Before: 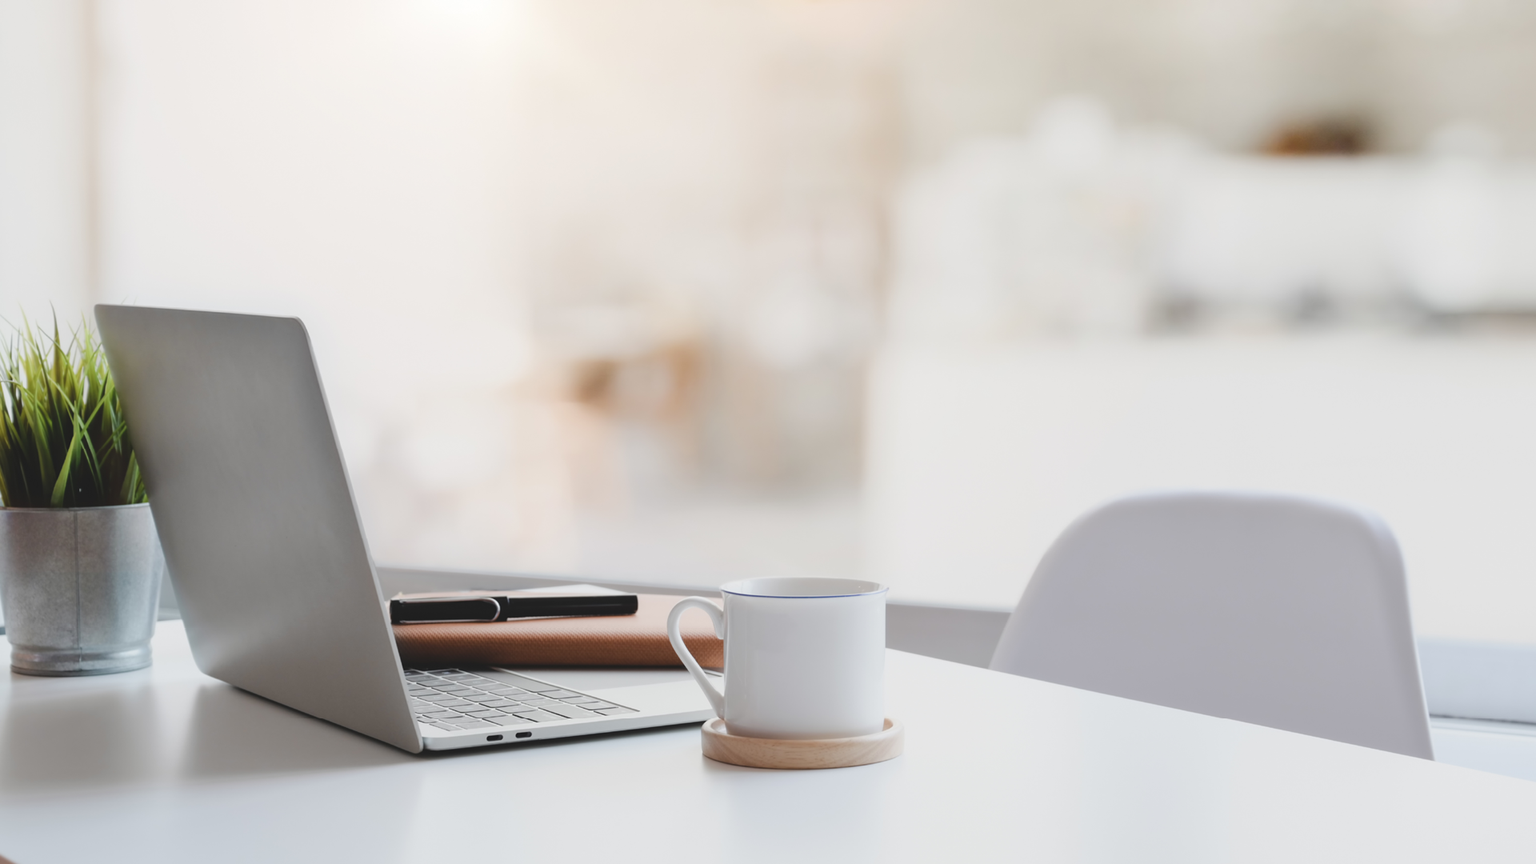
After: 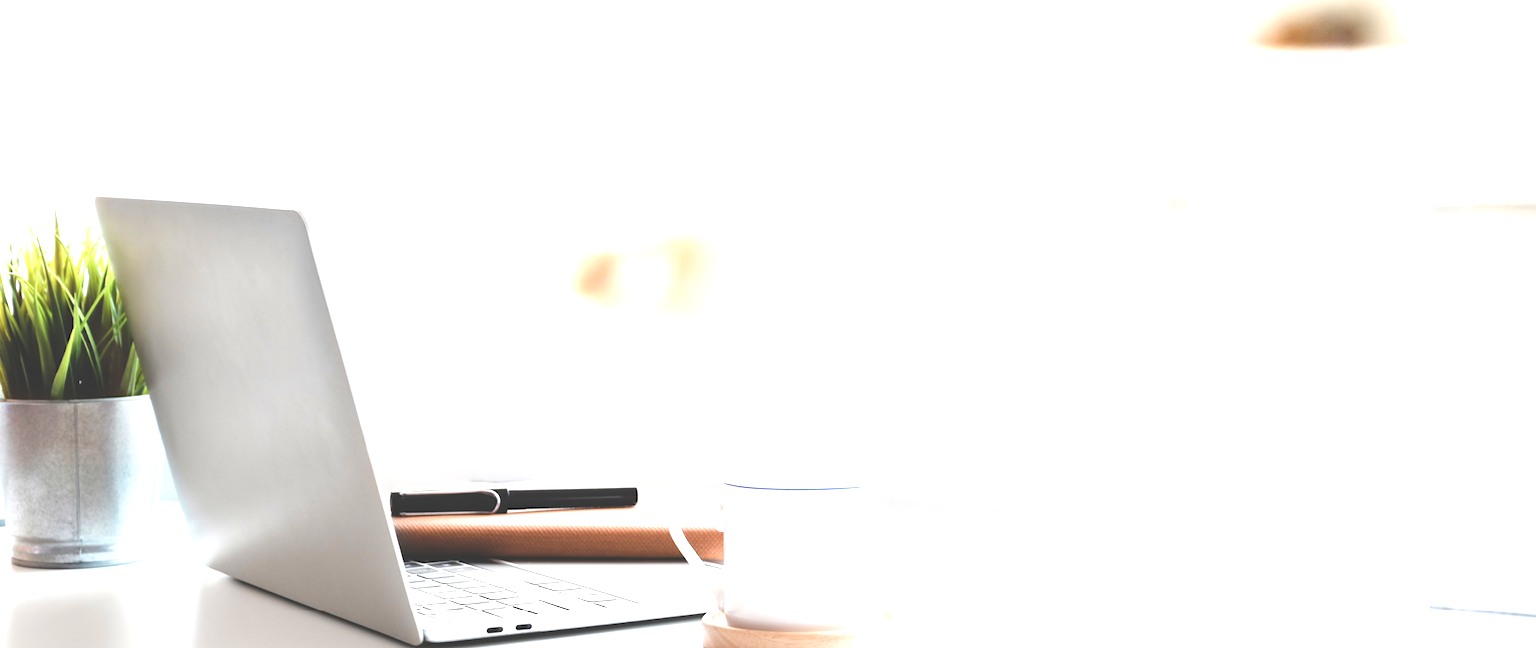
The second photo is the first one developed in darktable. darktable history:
crop and rotate: top 12.5%, bottom 12.5%
exposure: black level correction 0, exposure 1.5 EV, compensate highlight preservation false
